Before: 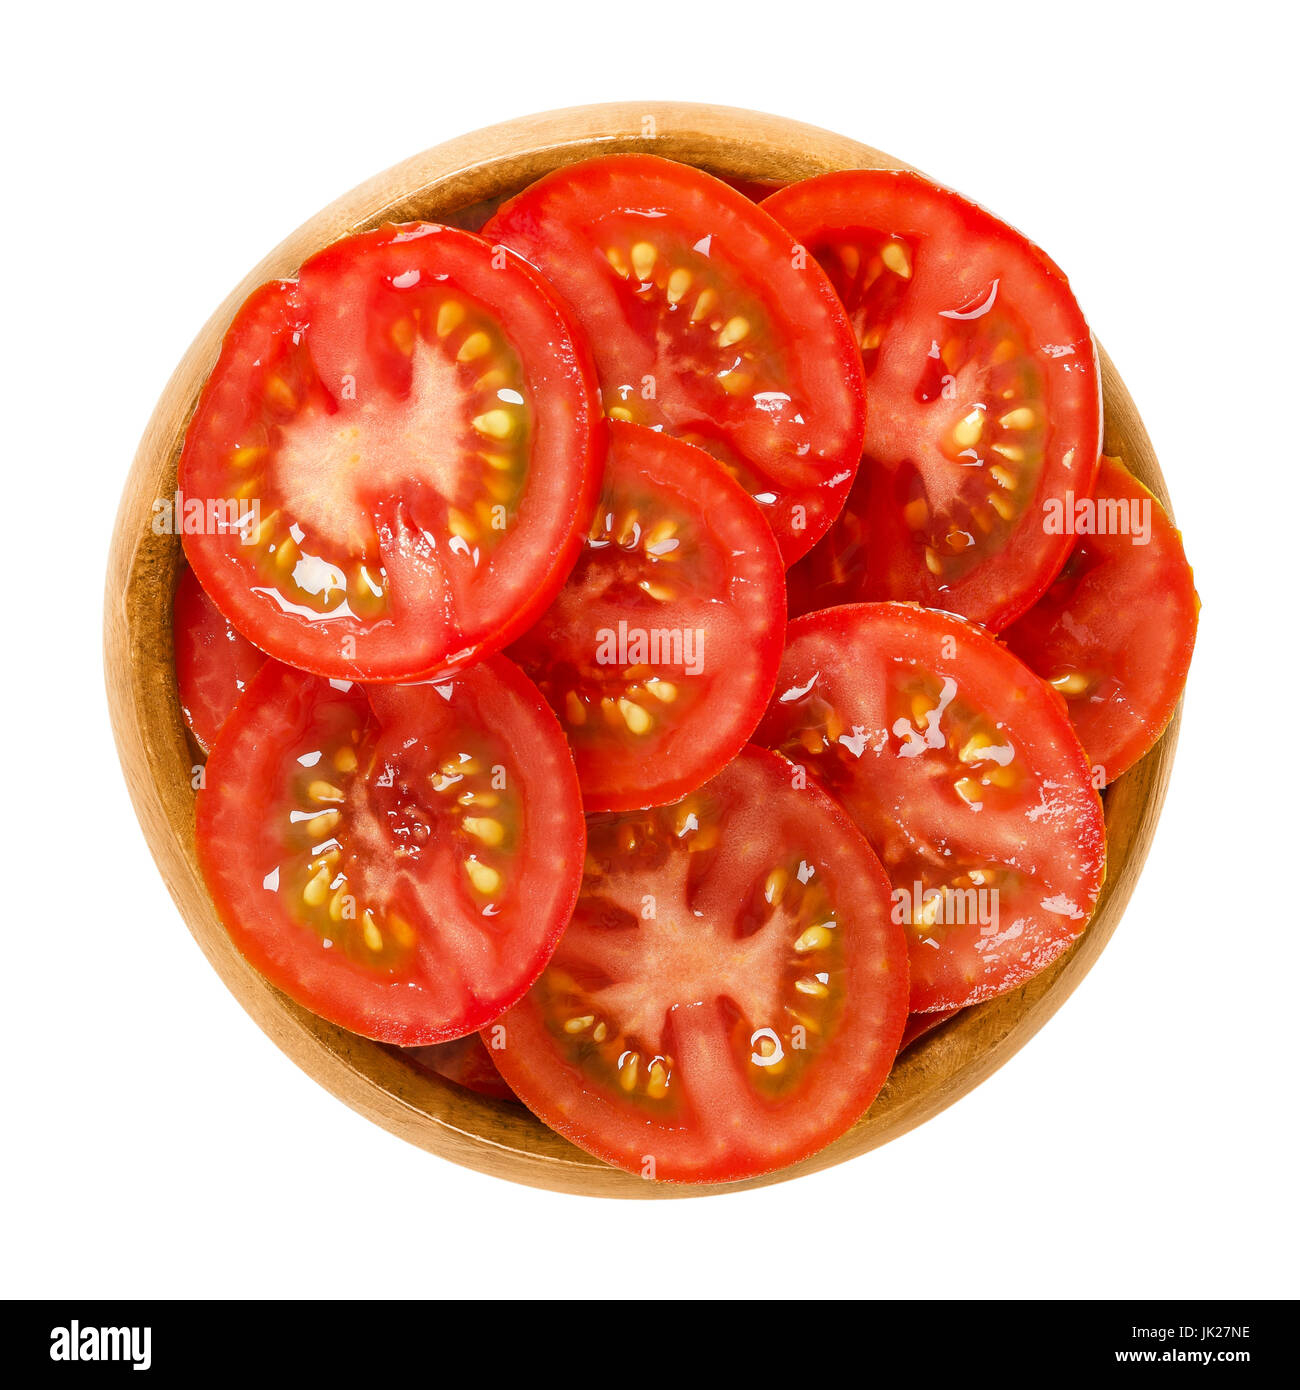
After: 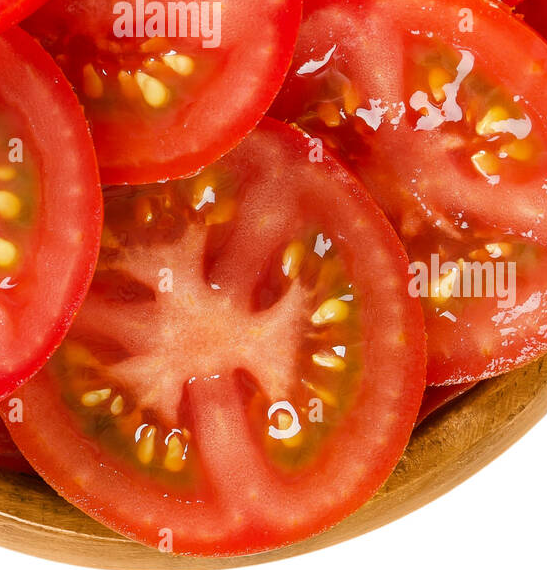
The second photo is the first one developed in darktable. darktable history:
tone equalizer: on, module defaults
crop: left 37.221%, top 45.169%, right 20.63%, bottom 13.777%
